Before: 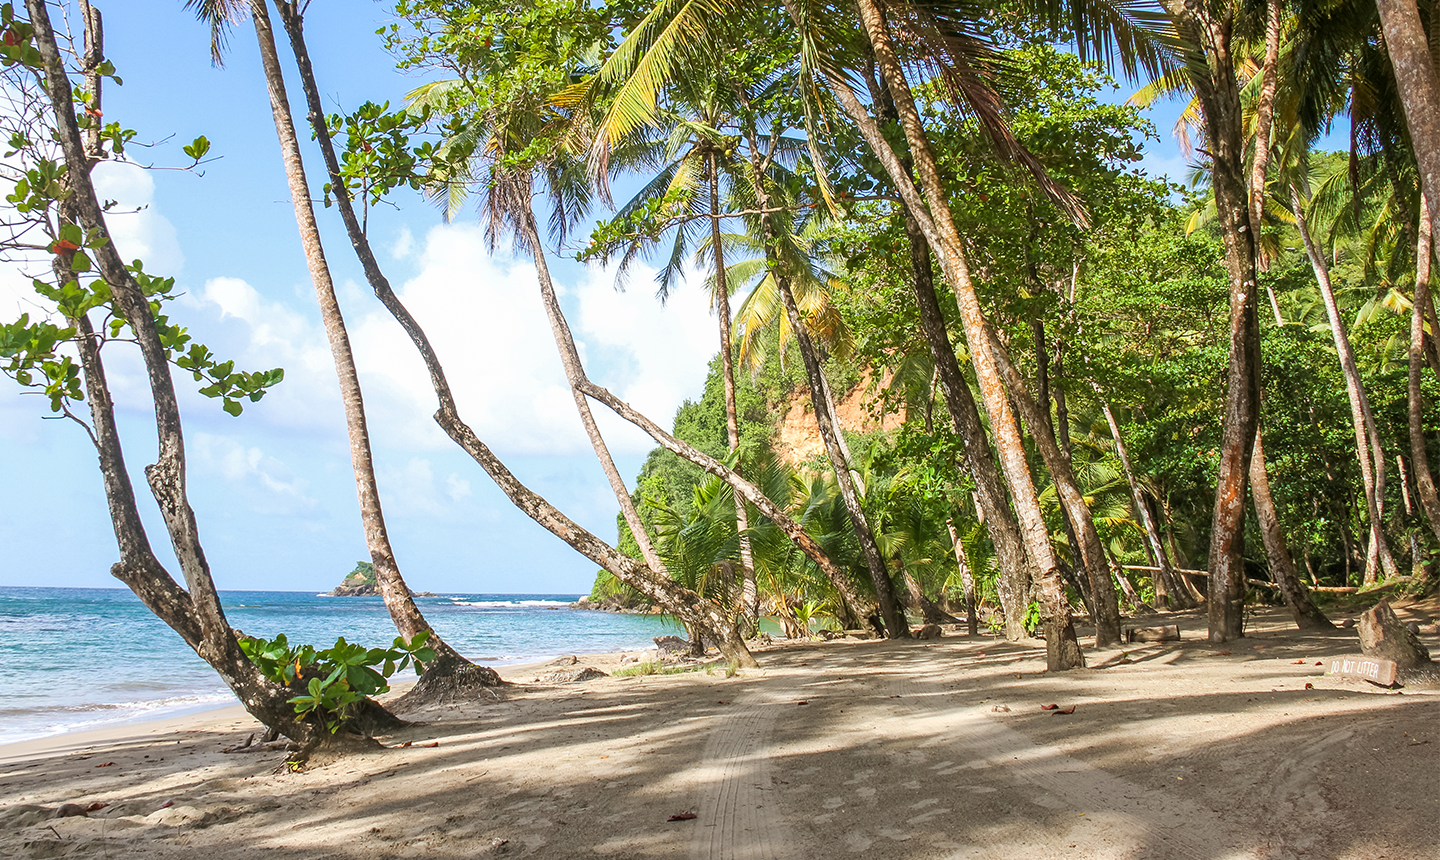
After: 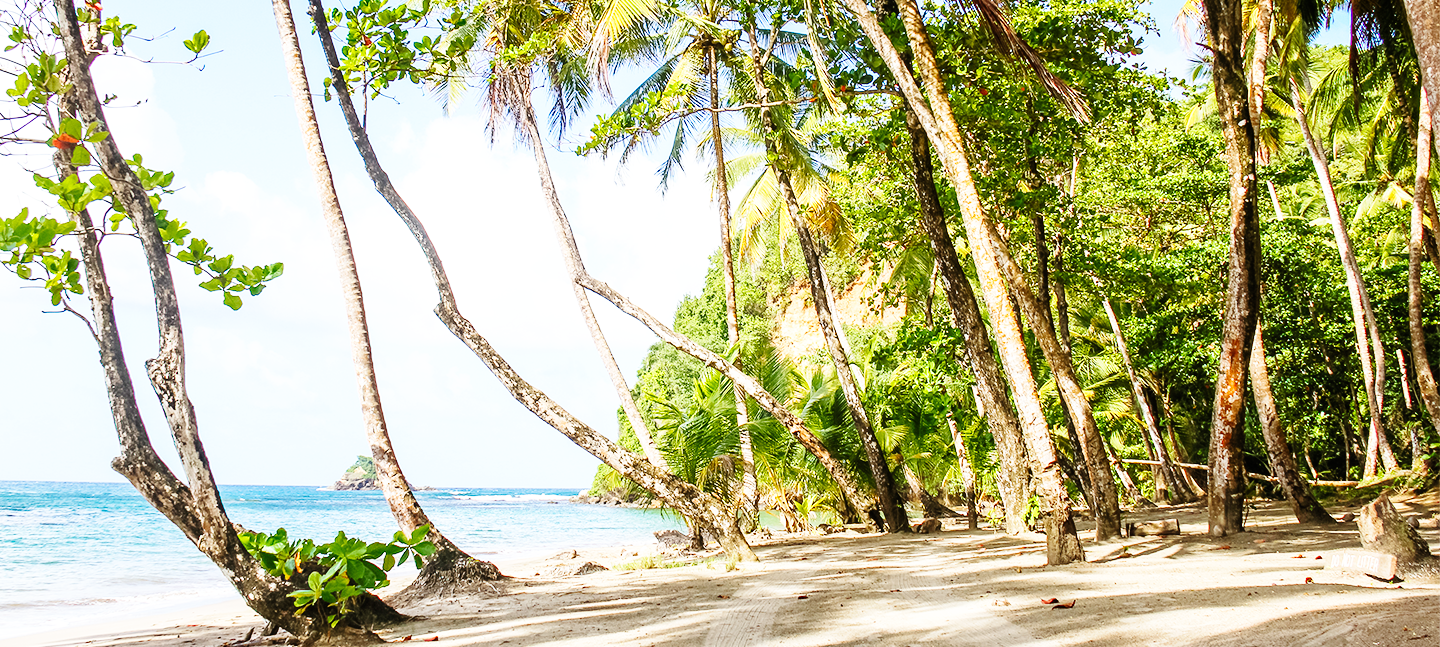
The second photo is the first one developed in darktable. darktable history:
base curve: curves: ch0 [(0, 0) (0, 0) (0.002, 0.001) (0.008, 0.003) (0.019, 0.011) (0.037, 0.037) (0.064, 0.11) (0.102, 0.232) (0.152, 0.379) (0.216, 0.524) (0.296, 0.665) (0.394, 0.789) (0.512, 0.881) (0.651, 0.945) (0.813, 0.986) (1, 1)], preserve colors none
crop and rotate: top 12.41%, bottom 12.278%
